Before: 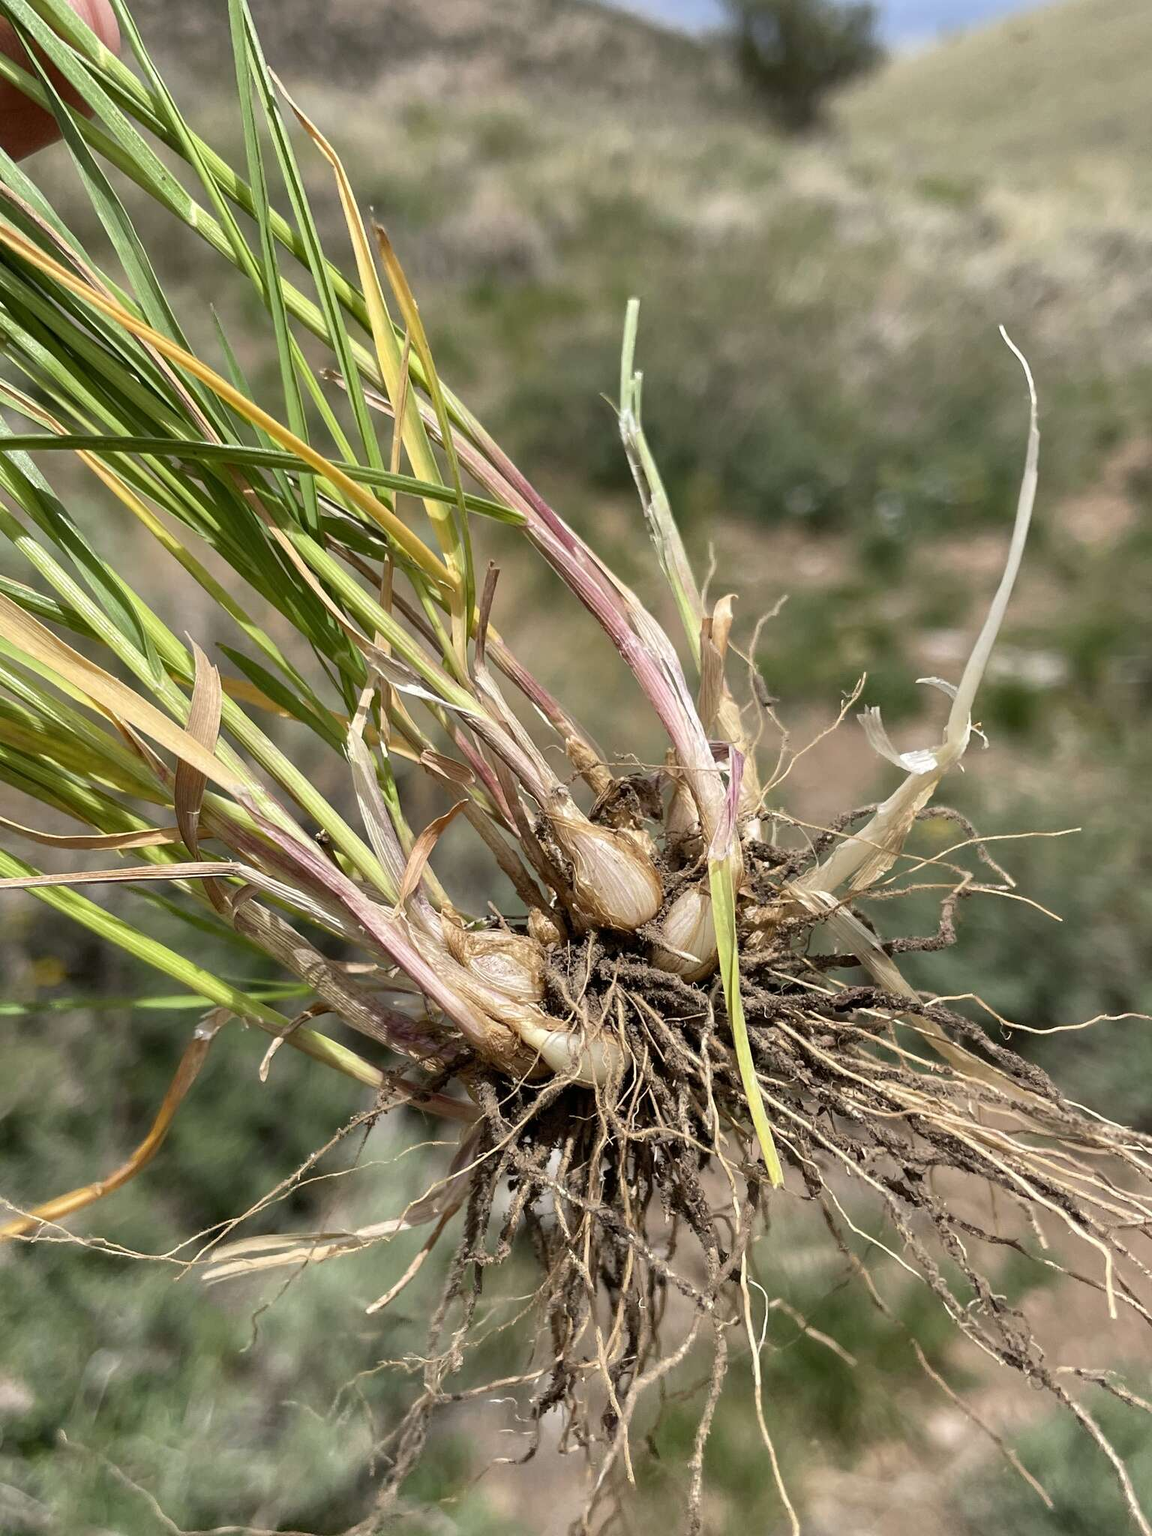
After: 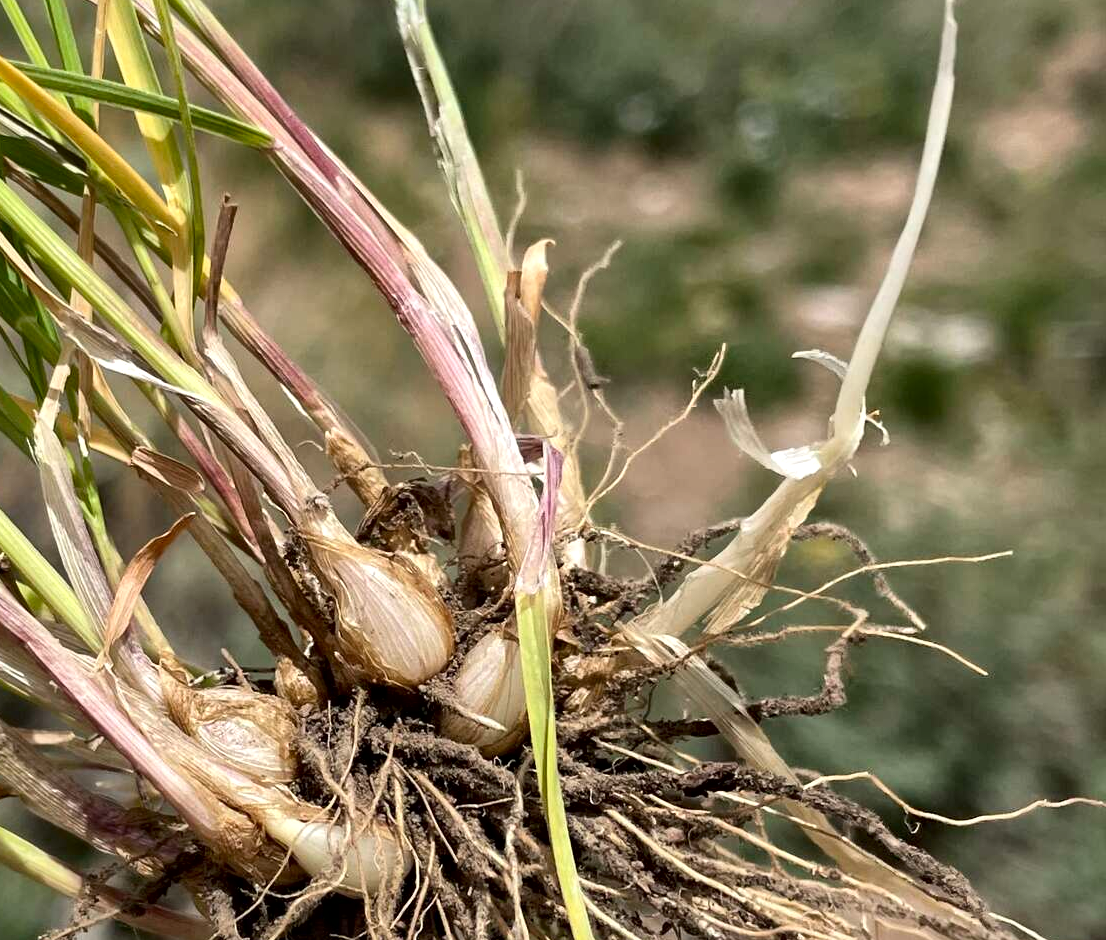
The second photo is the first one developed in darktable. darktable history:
local contrast: mode bilateral grid, contrast 25, coarseness 60, detail 151%, midtone range 0.2
crop and rotate: left 27.938%, top 27.046%, bottom 27.046%
